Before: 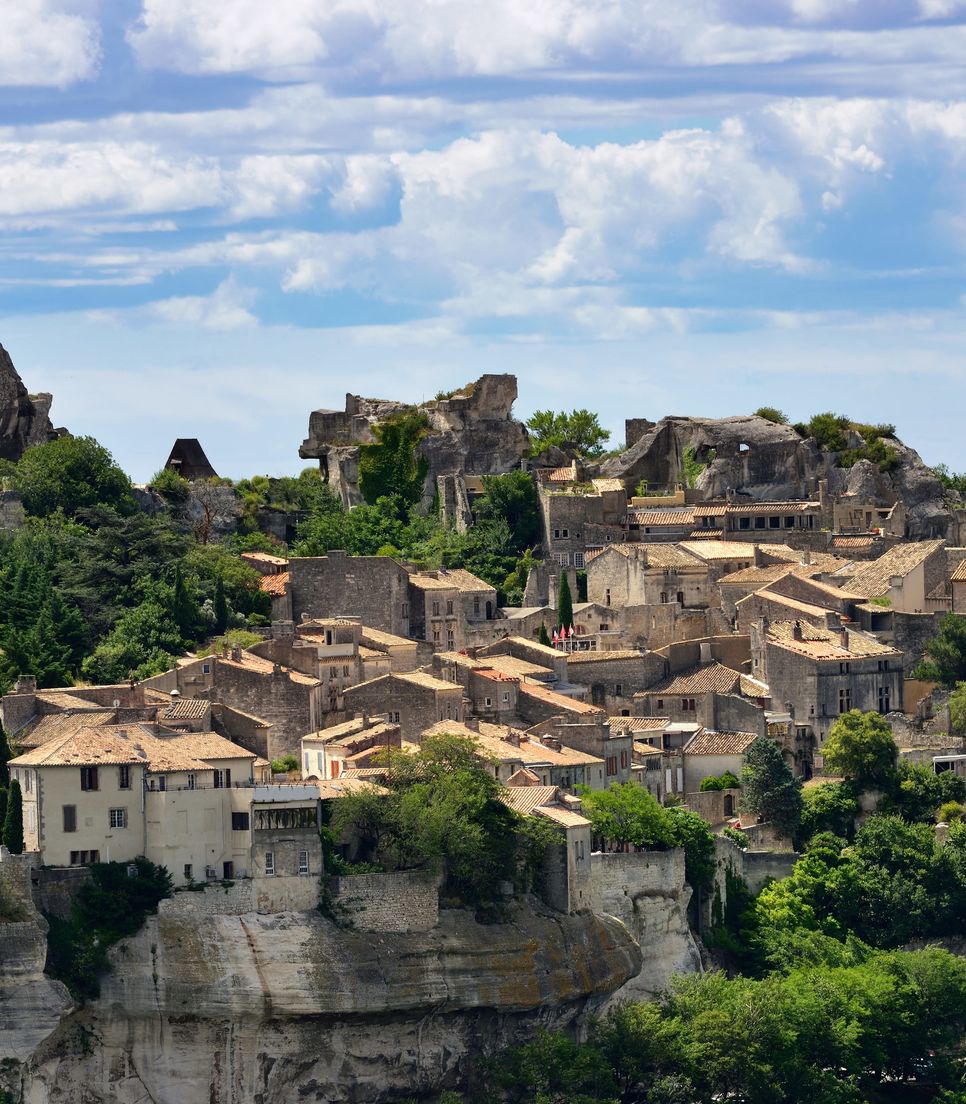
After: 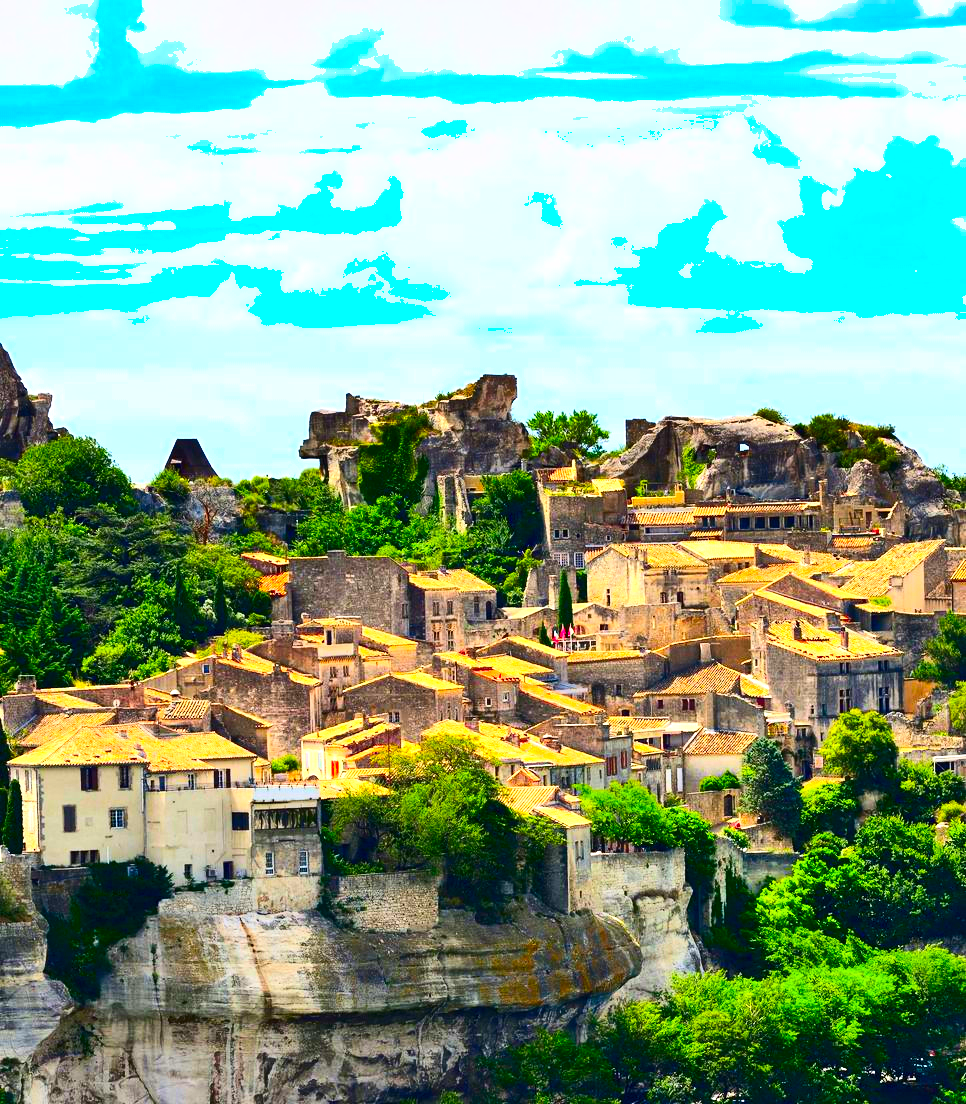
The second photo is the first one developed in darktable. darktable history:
contrast brightness saturation: contrast 0.26, brightness 0.02, saturation 0.87
color balance rgb: perceptual saturation grading › global saturation 25%, global vibrance 10%
exposure: black level correction 0, exposure 1.1 EV, compensate exposure bias true, compensate highlight preservation false
shadows and highlights: shadows 43.71, white point adjustment -1.46, soften with gaussian
